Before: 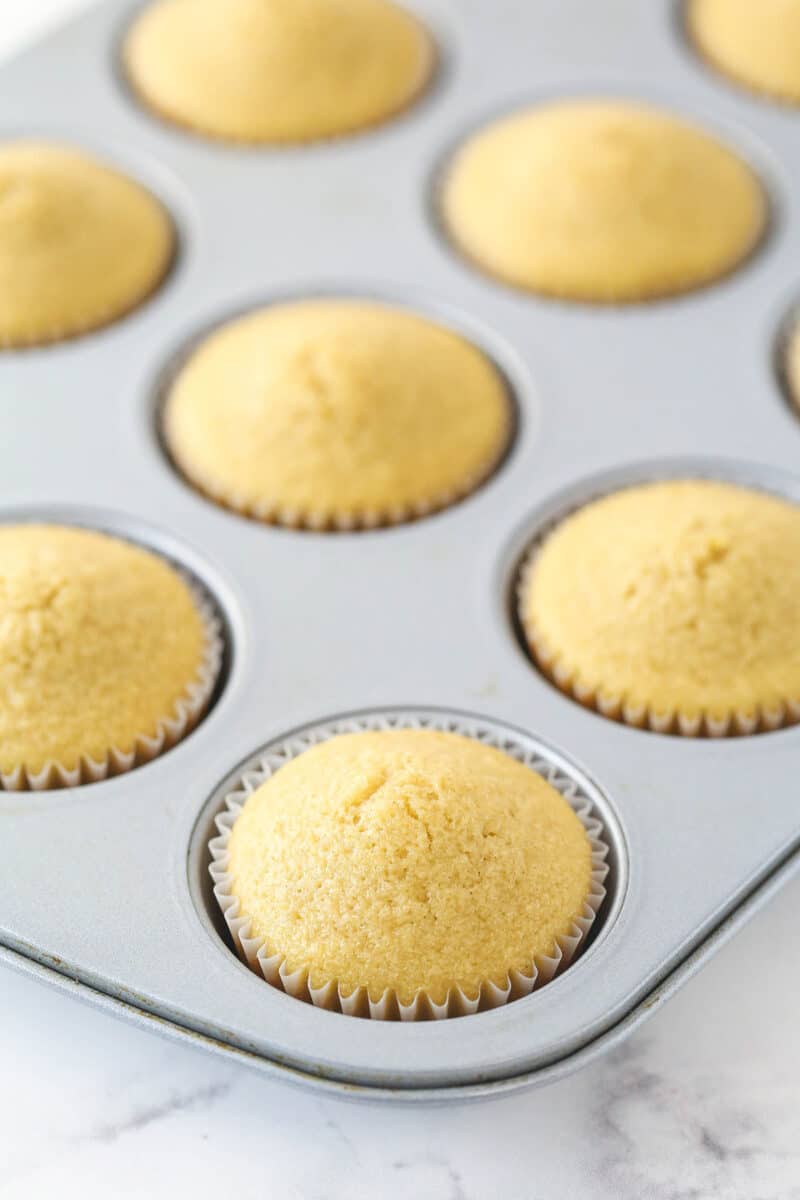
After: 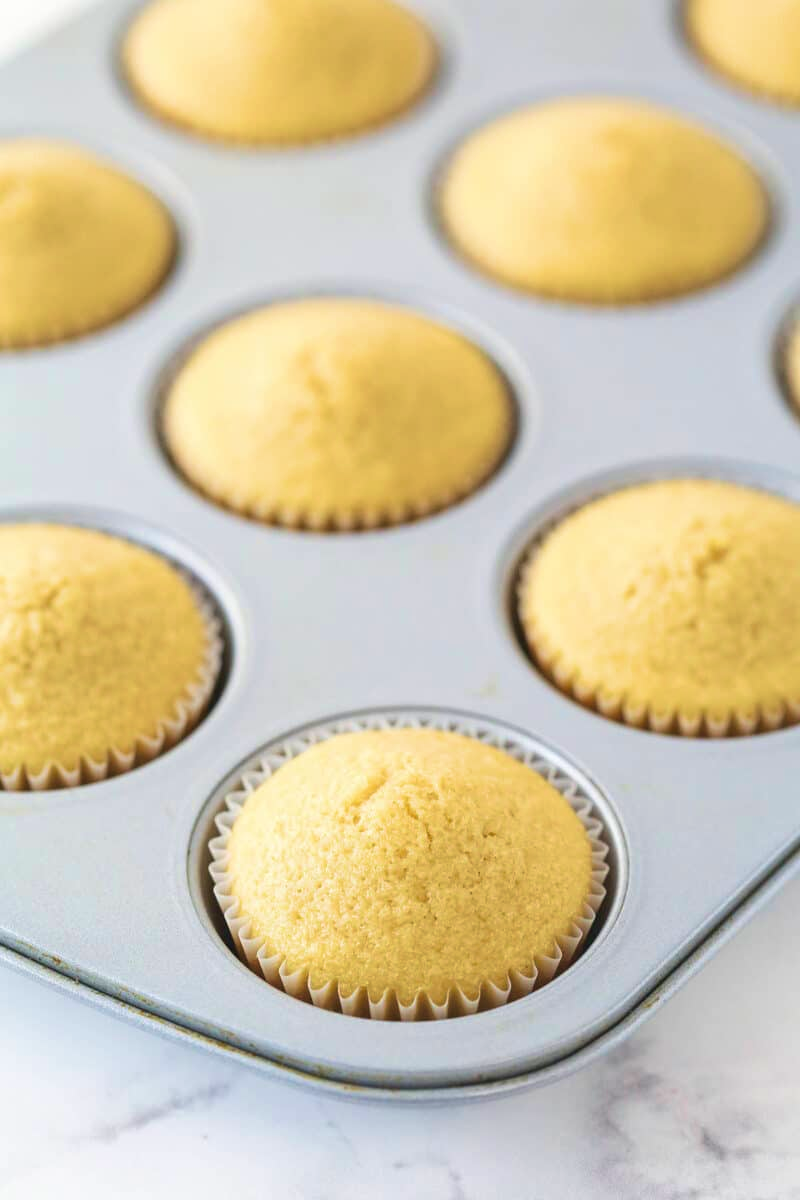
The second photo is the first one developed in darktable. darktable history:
velvia: strength 45%
white balance: emerald 1
